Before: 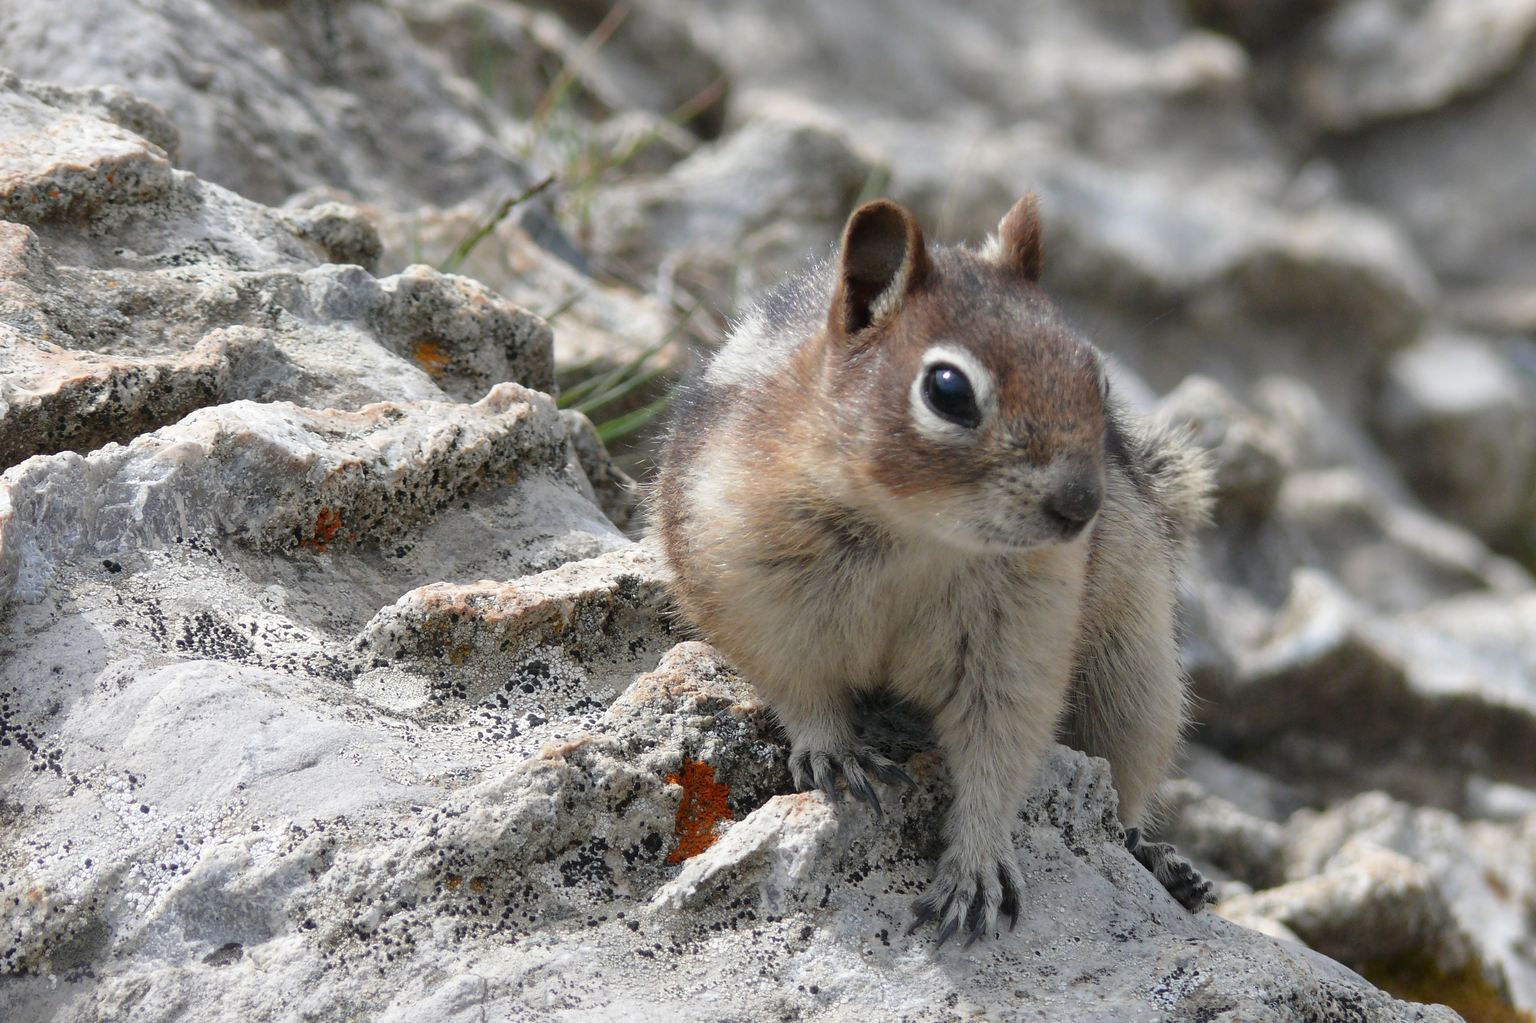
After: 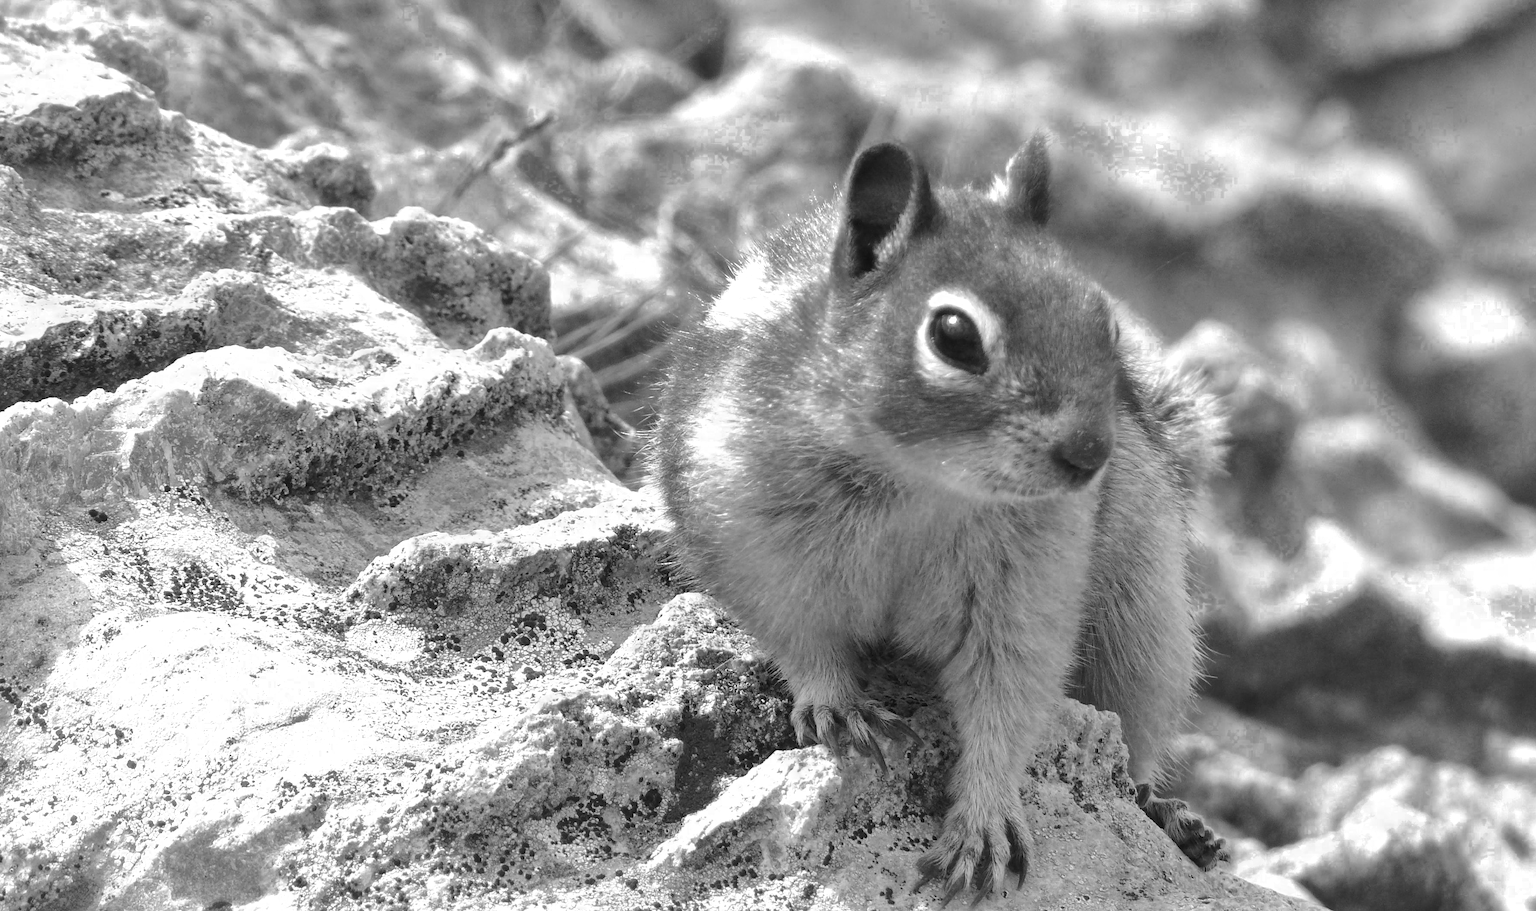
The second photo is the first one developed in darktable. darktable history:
crop: left 1.074%, top 6.167%, right 1.258%, bottom 6.761%
color zones: curves: ch0 [(0.002, 0.589) (0.107, 0.484) (0.146, 0.249) (0.217, 0.352) (0.309, 0.525) (0.39, 0.404) (0.455, 0.169) (0.597, 0.055) (0.724, 0.212) (0.775, 0.691) (0.869, 0.571) (1, 0.587)]; ch1 [(0, 0) (0.143, 0) (0.286, 0) (0.429, 0) (0.571, 0) (0.714, 0) (0.857, 0)]
shadows and highlights: shadows 29.84, shadows color adjustment 97.99%, highlights color adjustment 57.8%
exposure: black level correction 0, exposure 0.685 EV, compensate highlight preservation false
